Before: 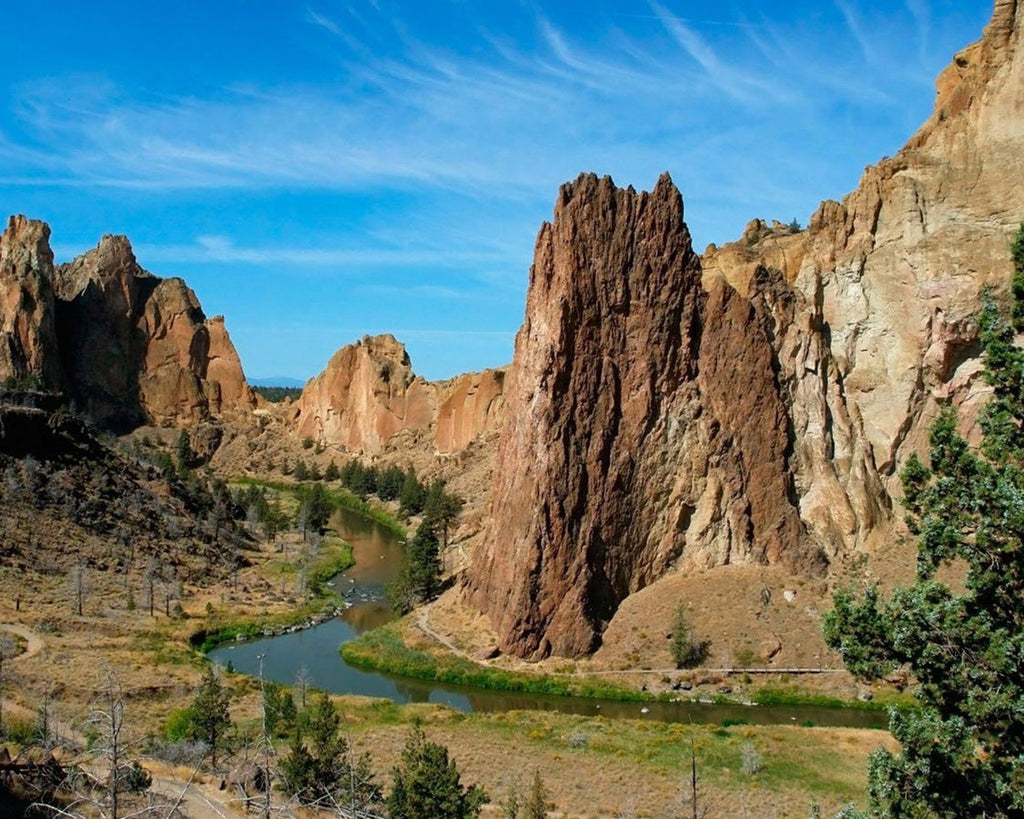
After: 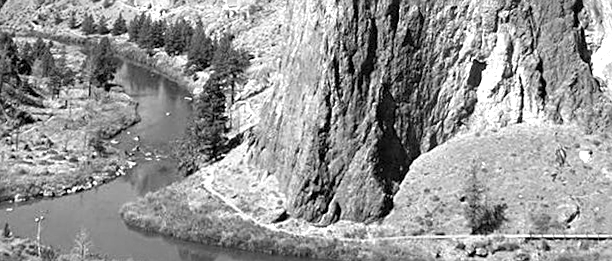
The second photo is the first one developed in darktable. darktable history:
sharpen: on, module defaults
monochrome: a 14.95, b -89.96
rotate and perspective: rotation 0.215°, lens shift (vertical) -0.139, crop left 0.069, crop right 0.939, crop top 0.002, crop bottom 0.996
crop: left 18.091%, top 51.13%, right 17.525%, bottom 16.85%
exposure: black level correction 0, exposure 1.45 EV, compensate exposure bias true, compensate highlight preservation false
vibrance: on, module defaults
